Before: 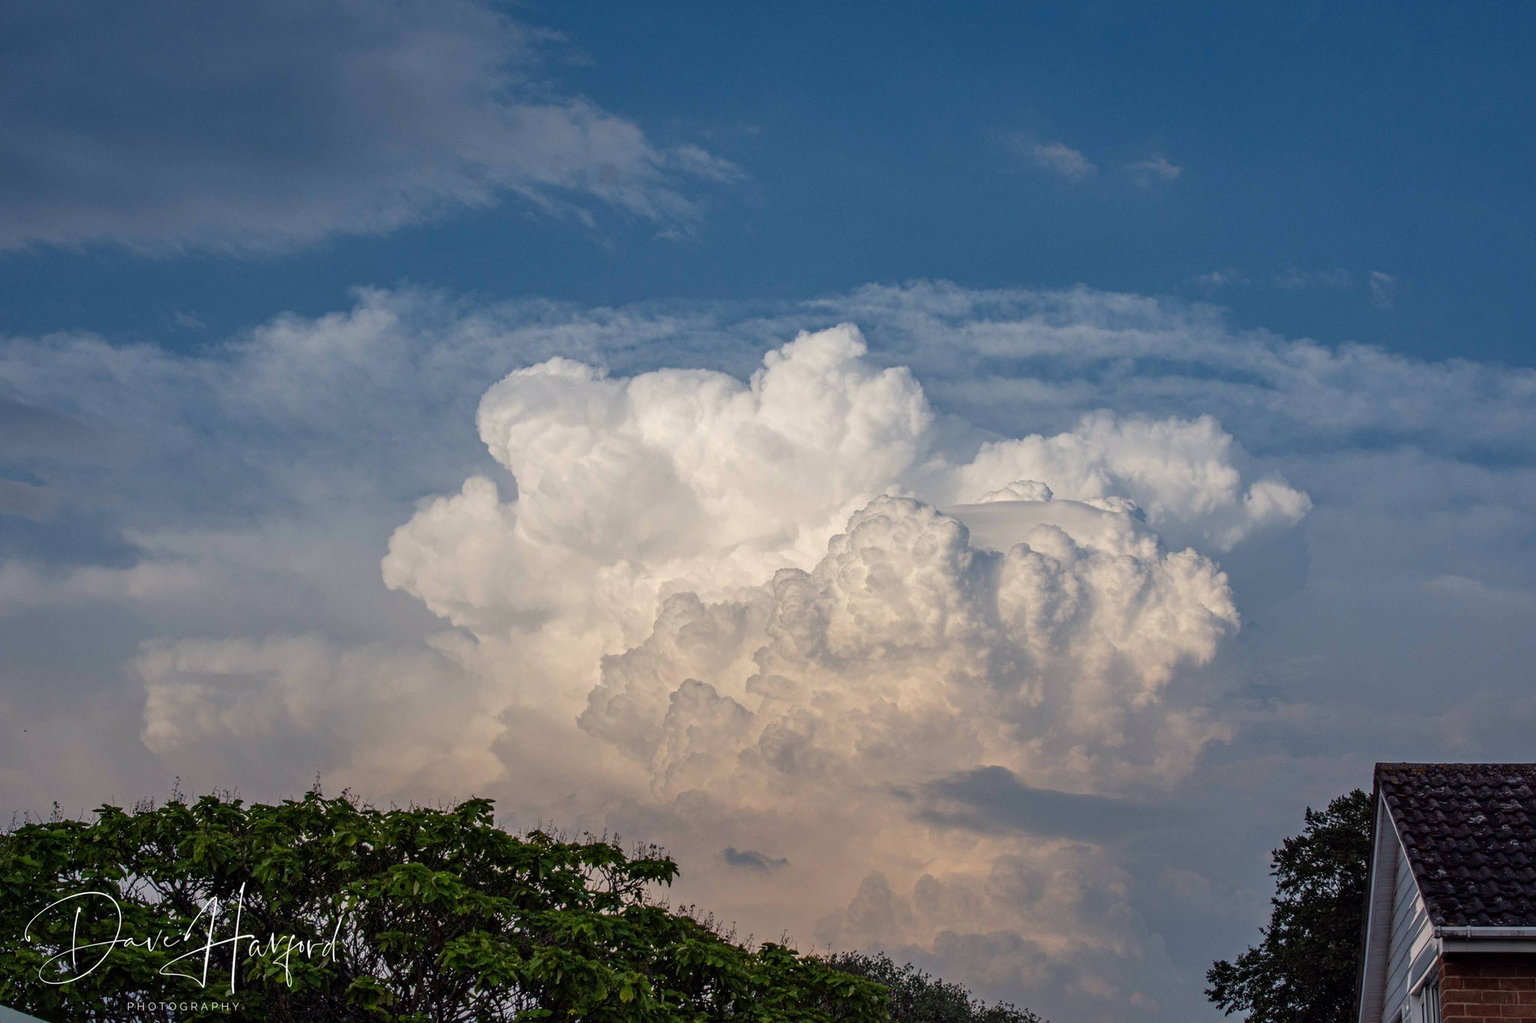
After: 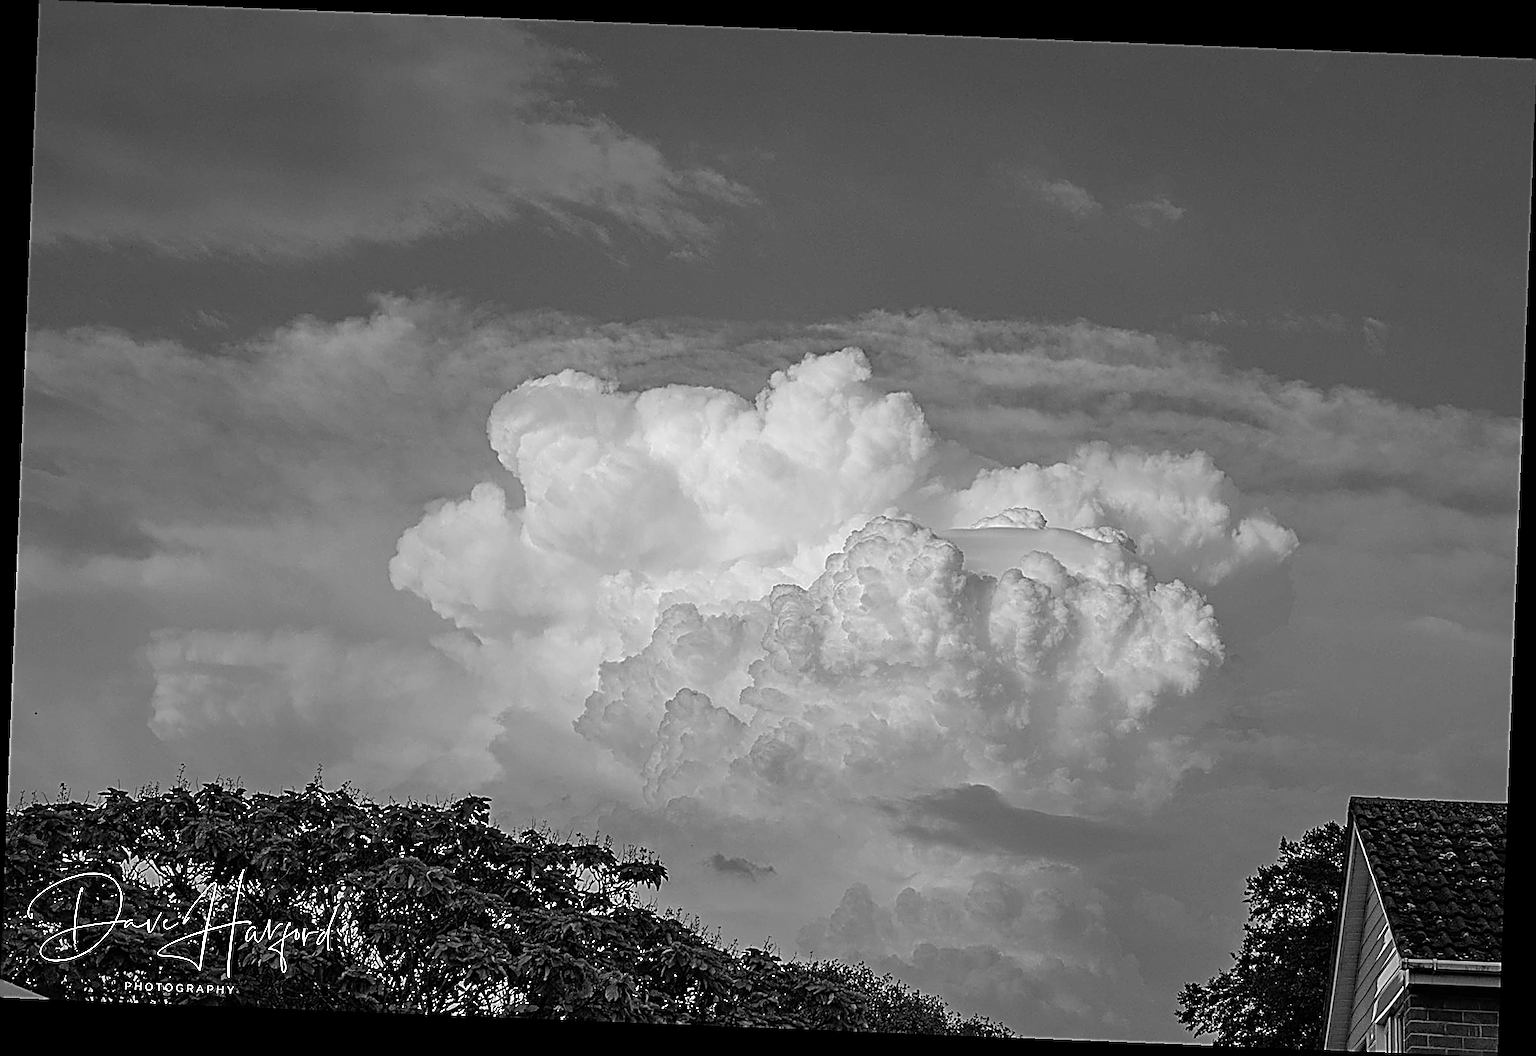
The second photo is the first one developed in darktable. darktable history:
sharpen: amount 2
rotate and perspective: rotation 2.27°, automatic cropping off
contrast brightness saturation: saturation -1
